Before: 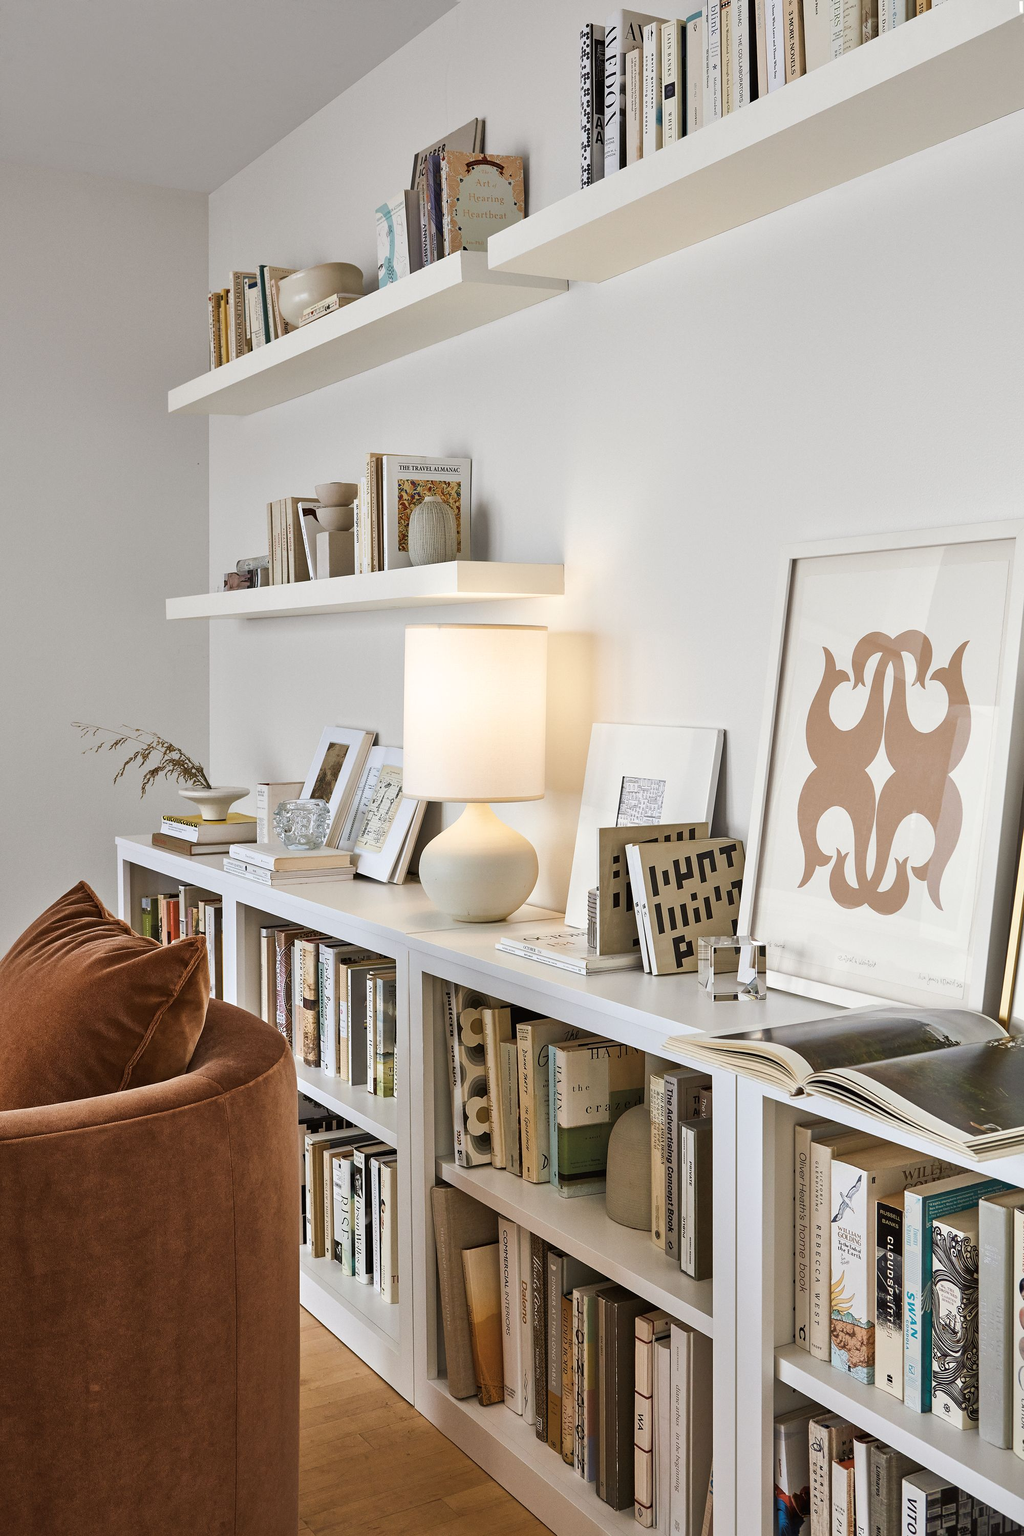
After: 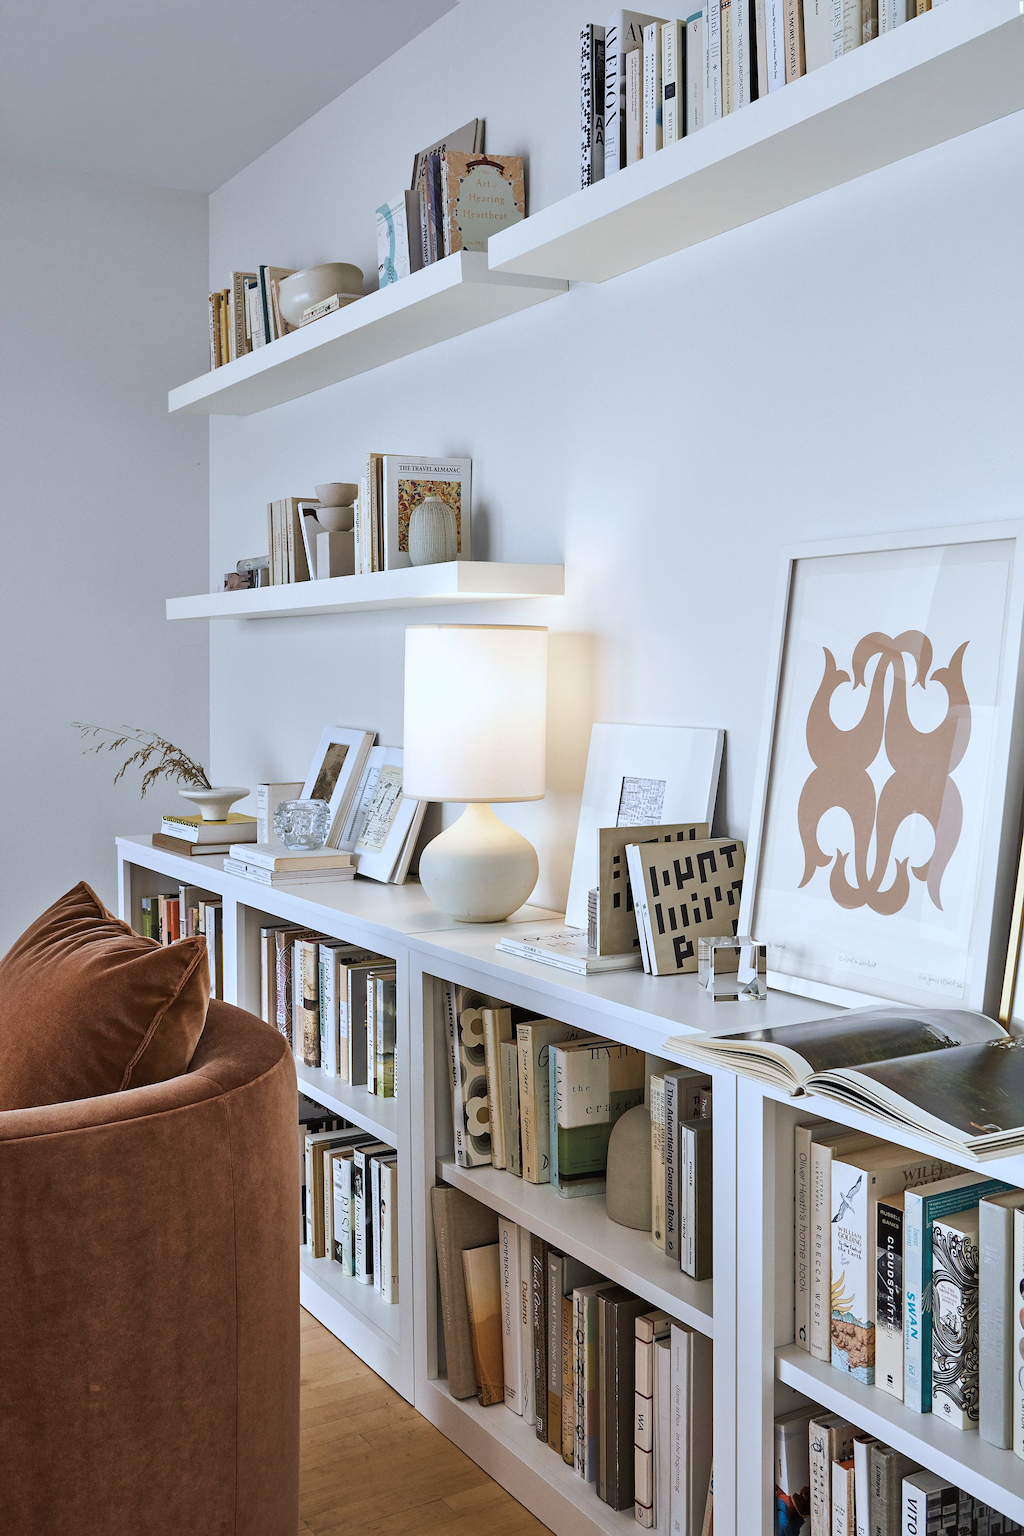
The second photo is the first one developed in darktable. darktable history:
color calibration: x 0.37, y 0.382, temperature 4313.32 K
